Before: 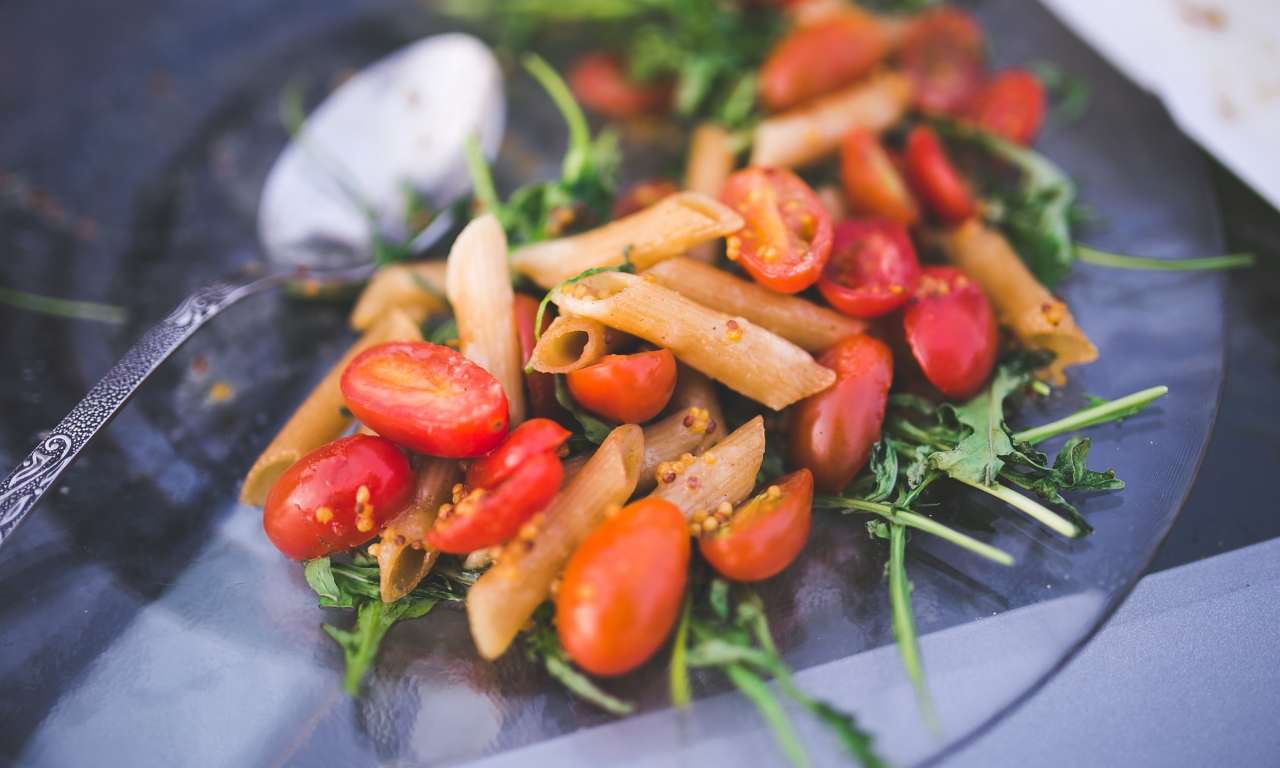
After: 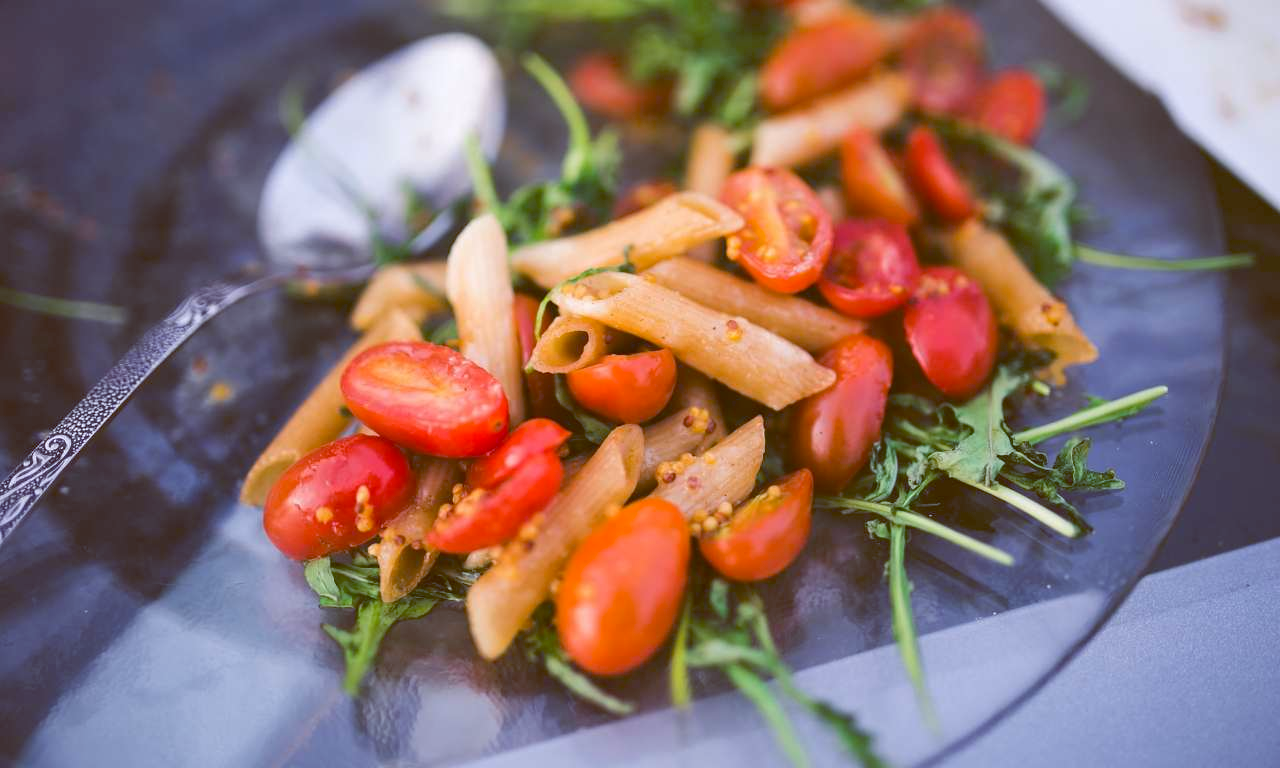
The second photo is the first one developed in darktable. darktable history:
white balance: red 1.009, blue 0.985
color balance: lift [1, 1.015, 1.004, 0.985], gamma [1, 0.958, 0.971, 1.042], gain [1, 0.956, 0.977, 1.044]
